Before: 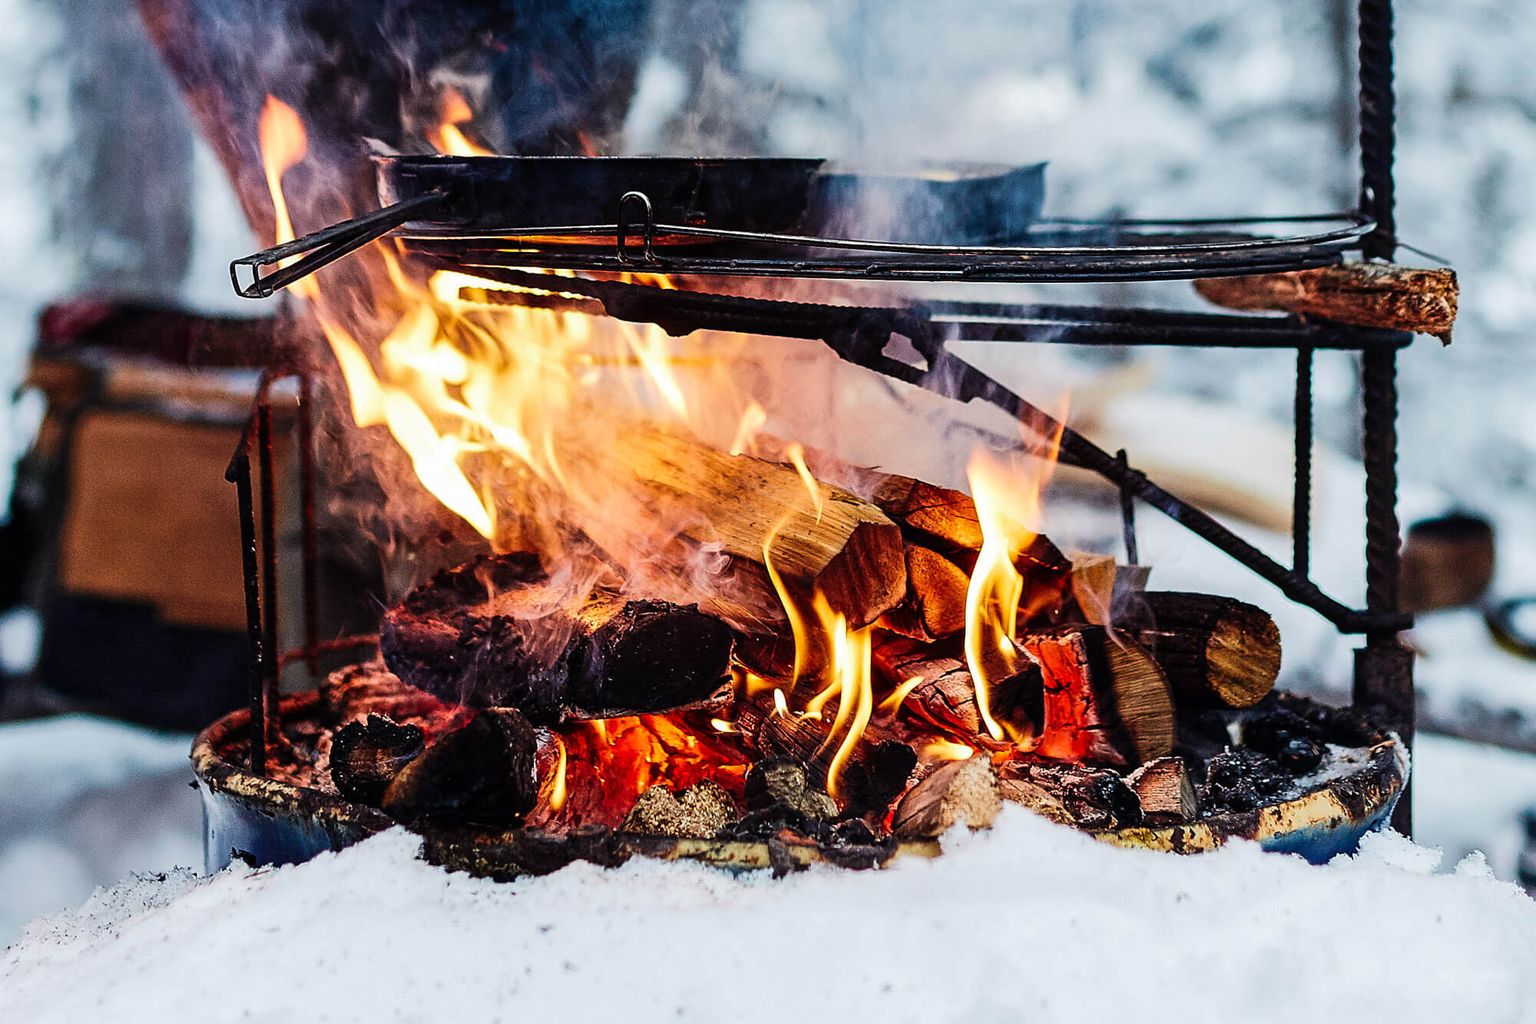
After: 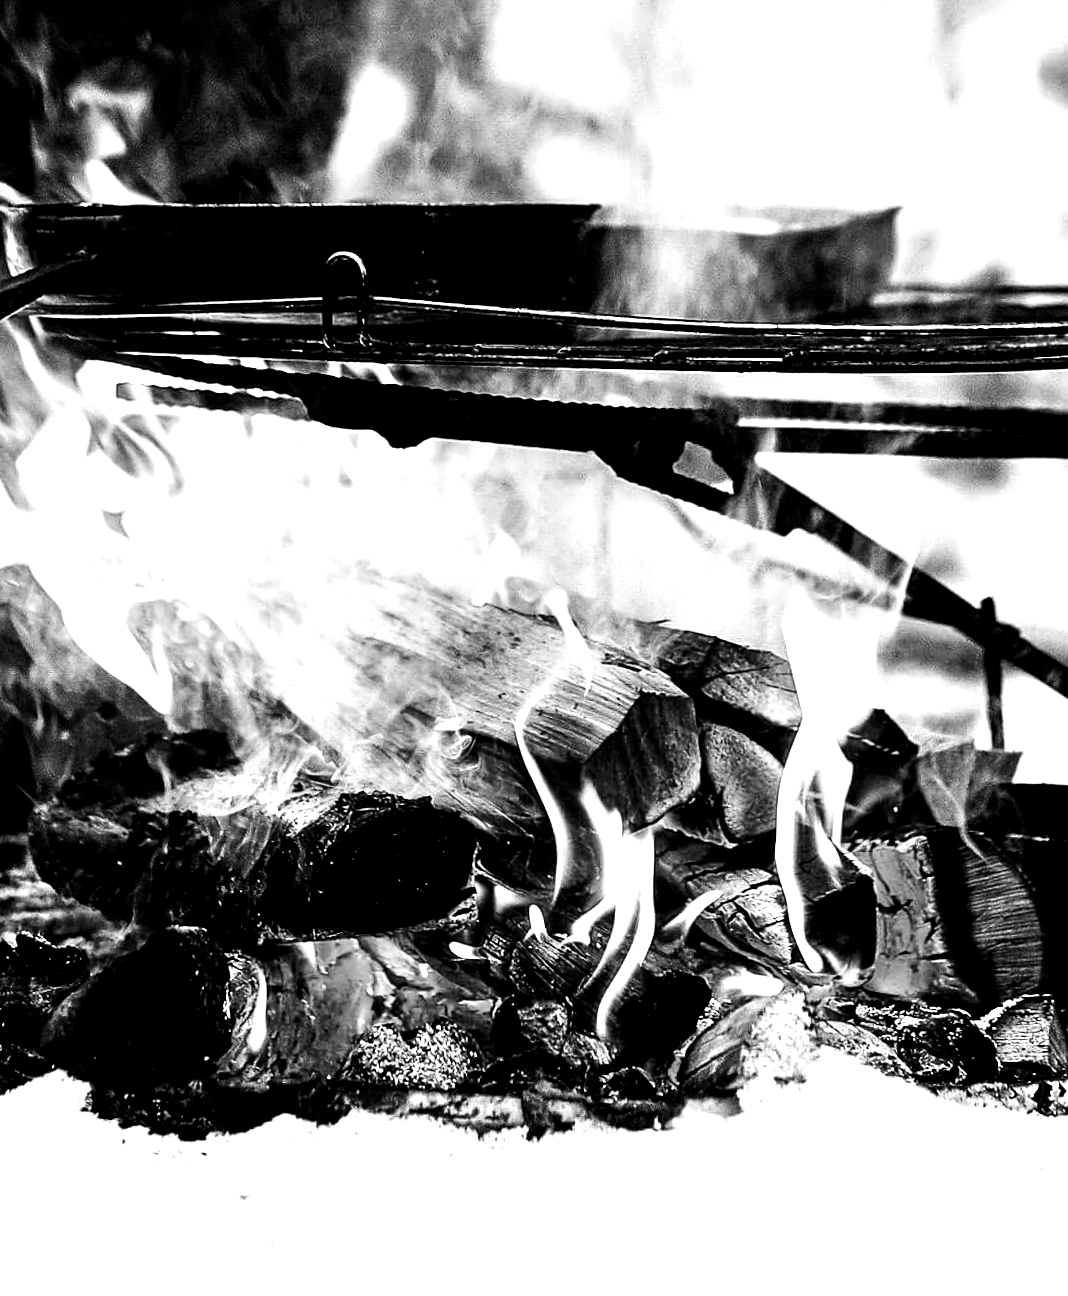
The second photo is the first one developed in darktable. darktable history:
rgb levels: mode RGB, independent channels, levels [[0, 0.474, 1], [0, 0.5, 1], [0, 0.5, 1]]
monochrome: on, module defaults
rotate and perspective: rotation 0.074°, lens shift (vertical) 0.096, lens shift (horizontal) -0.041, crop left 0.043, crop right 0.952, crop top 0.024, crop bottom 0.979
exposure: compensate highlight preservation false
color balance: lift [0.991, 1, 1, 1], gamma [0.996, 1, 1, 1], input saturation 98.52%, contrast 20.34%, output saturation 103.72%
white balance: red 1.009, blue 1.027
crop: left 21.674%, right 22.086%
tone equalizer: -8 EV -0.75 EV, -7 EV -0.7 EV, -6 EV -0.6 EV, -5 EV -0.4 EV, -3 EV 0.4 EV, -2 EV 0.6 EV, -1 EV 0.7 EV, +0 EV 0.75 EV, edges refinement/feathering 500, mask exposure compensation -1.57 EV, preserve details no
